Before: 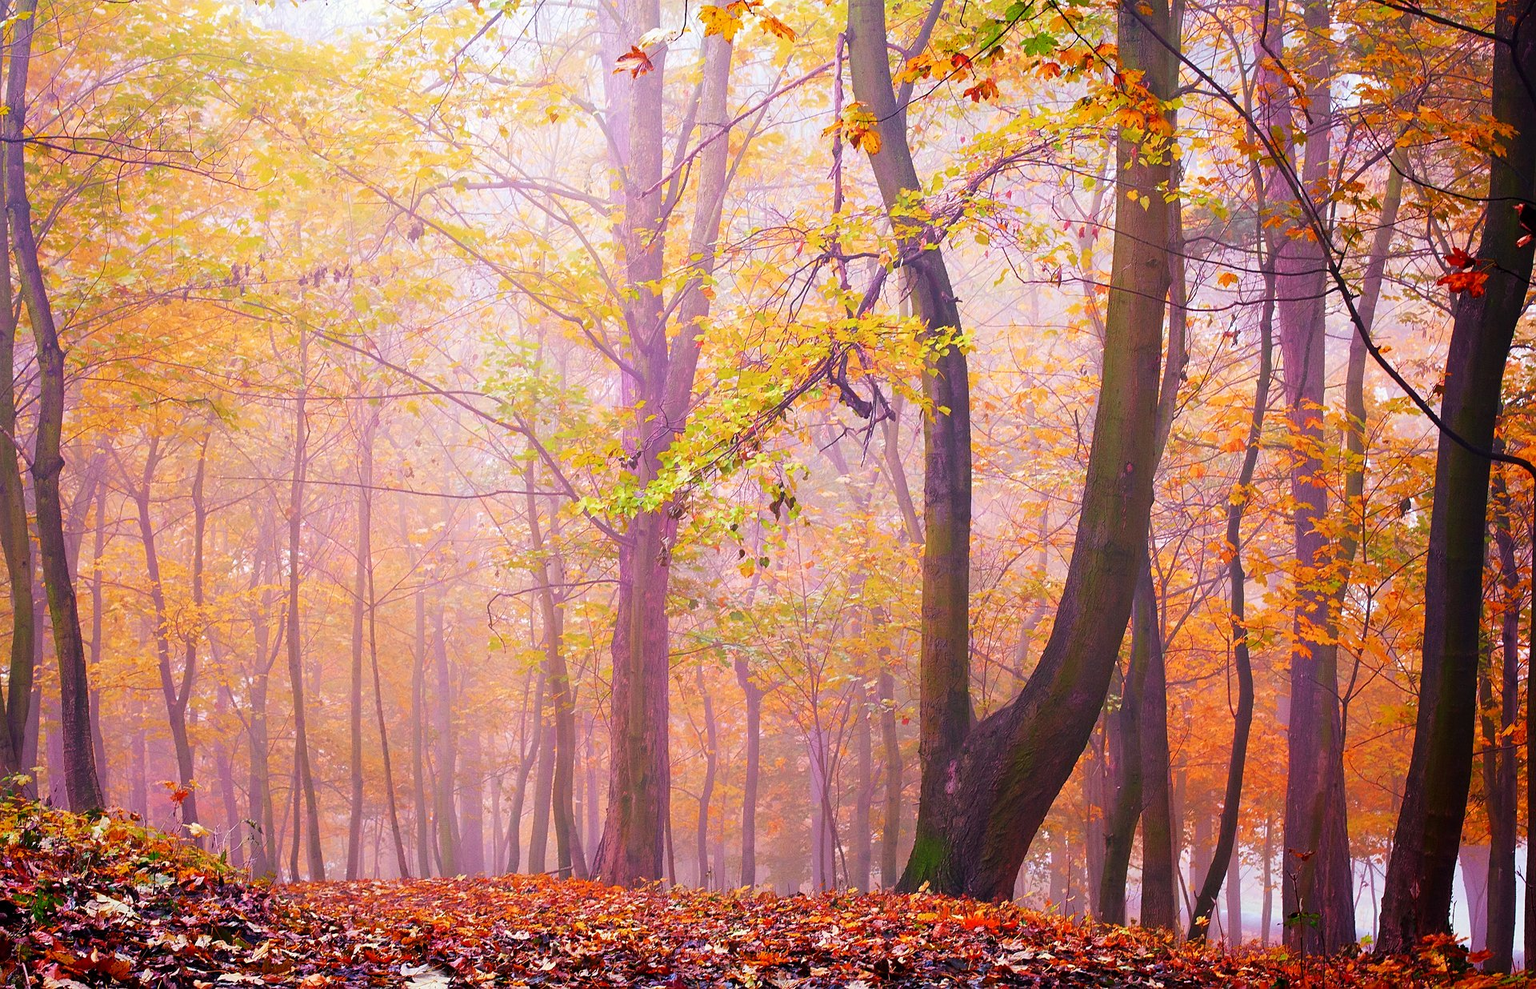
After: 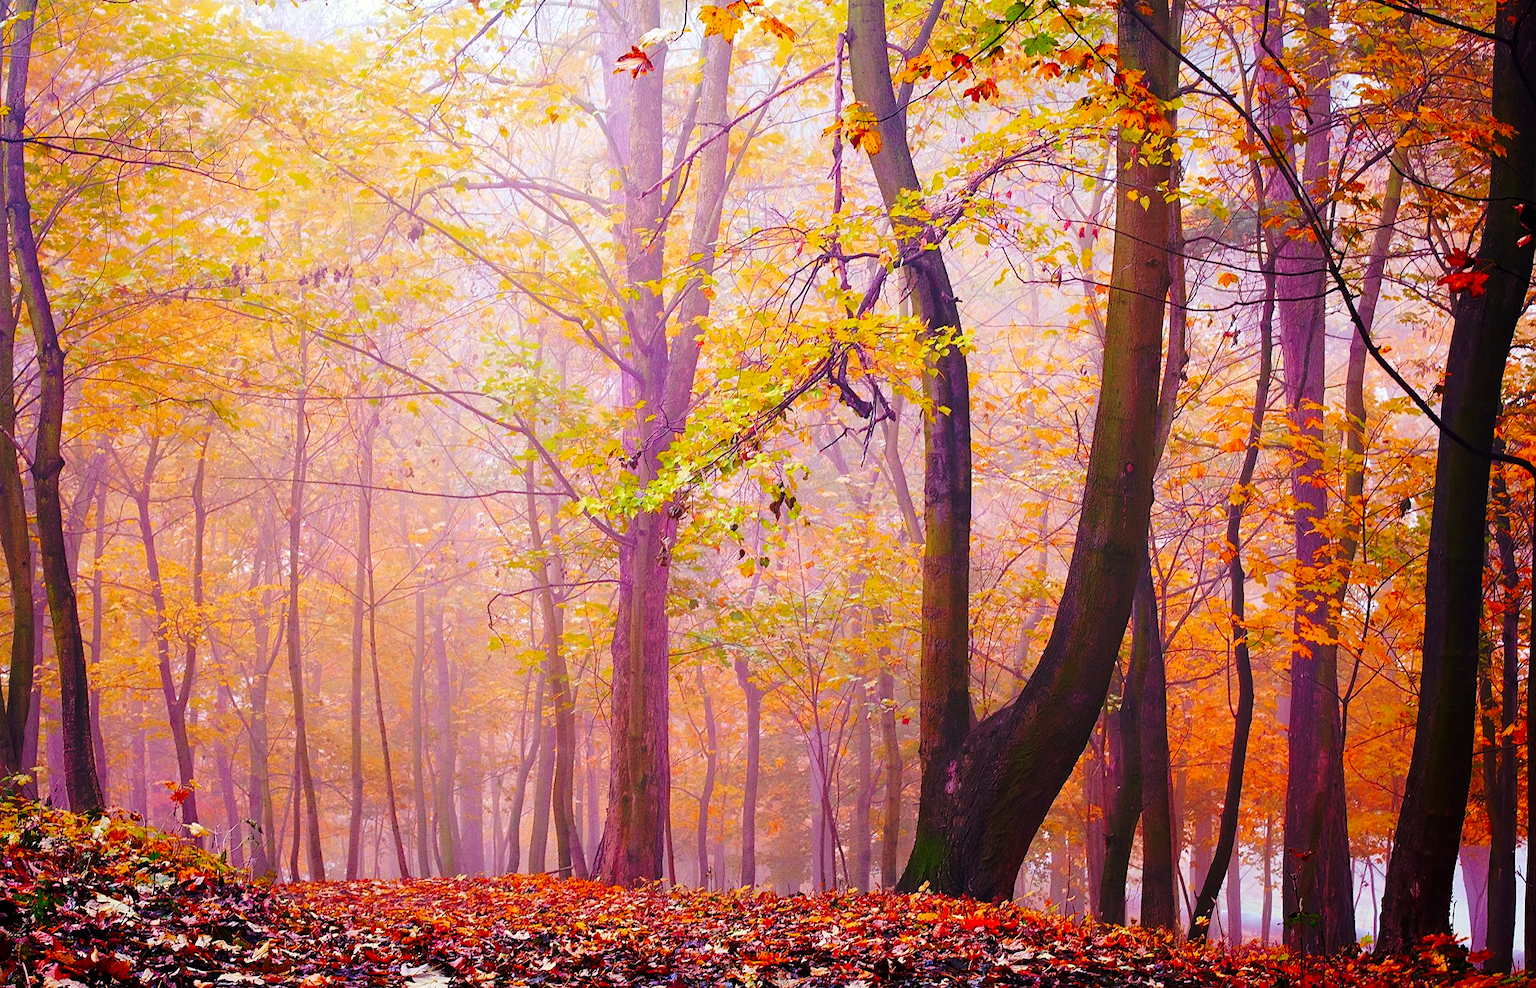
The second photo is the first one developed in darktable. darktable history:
haze removal: compatibility mode true, adaptive false
base curve: curves: ch0 [(0, 0) (0.073, 0.04) (0.157, 0.139) (0.492, 0.492) (0.758, 0.758) (1, 1)], preserve colors none
color zones: curves: ch1 [(0.309, 0.524) (0.41, 0.329) (0.508, 0.509)]; ch2 [(0.25, 0.457) (0.75, 0.5)], mix -92.18%
